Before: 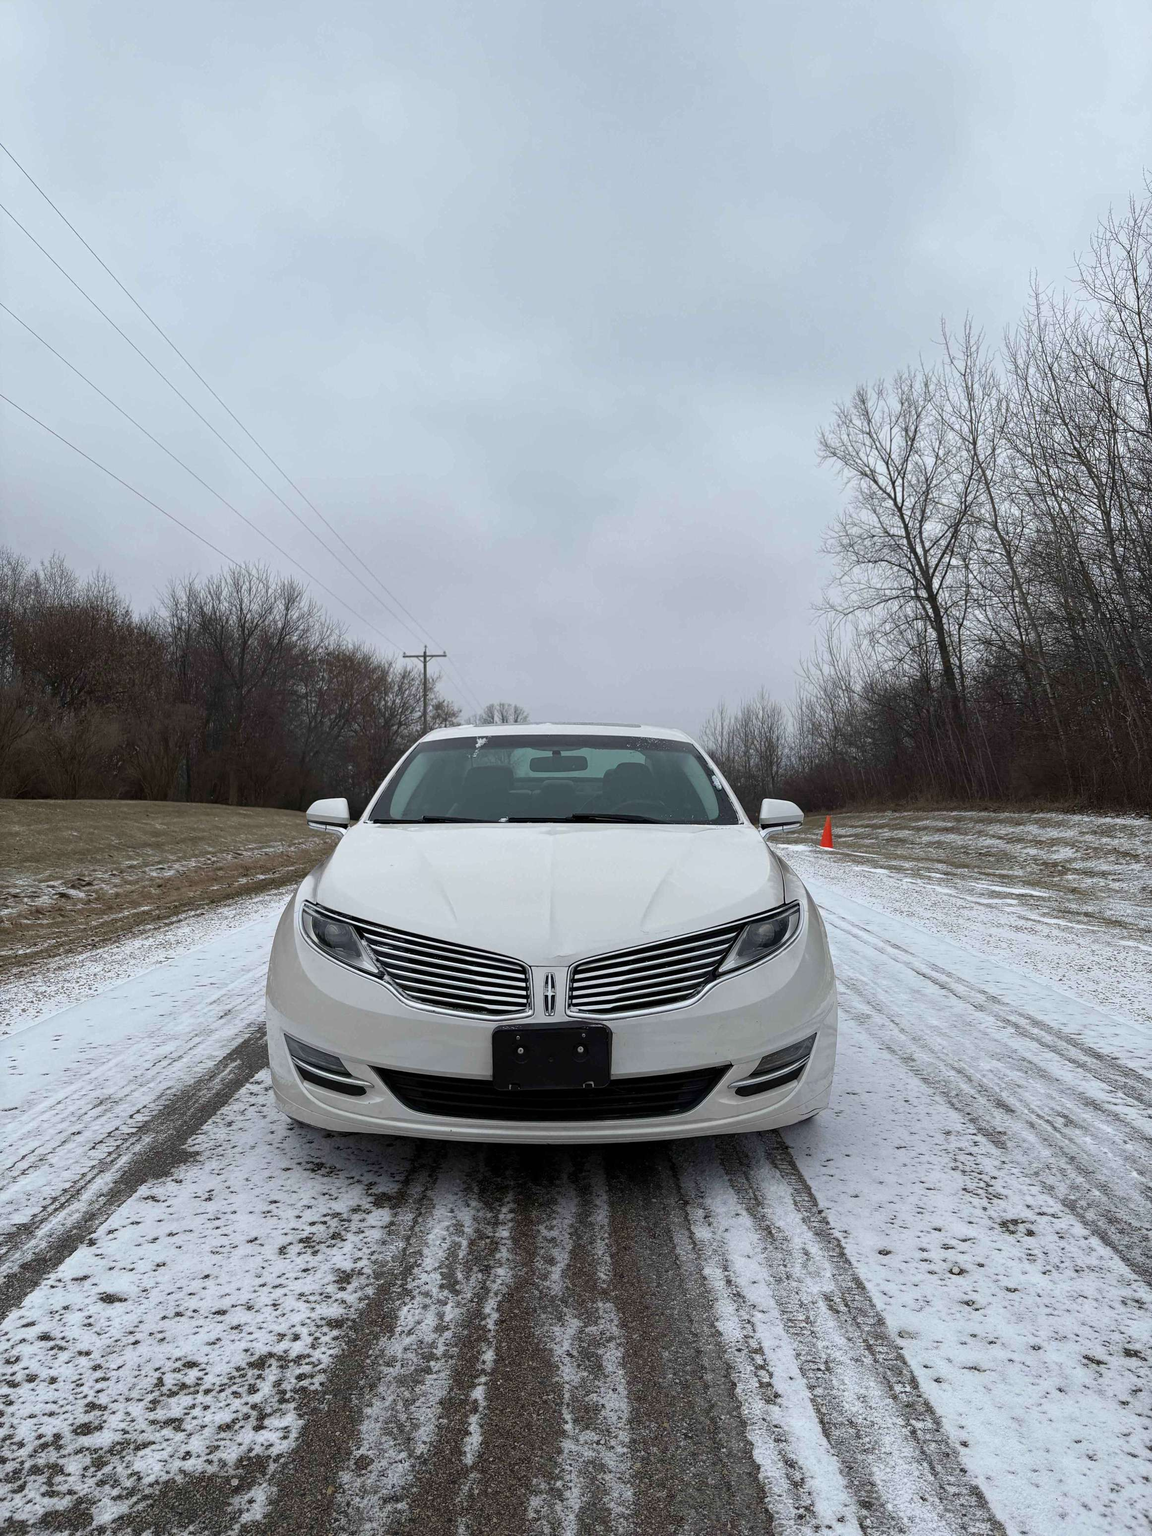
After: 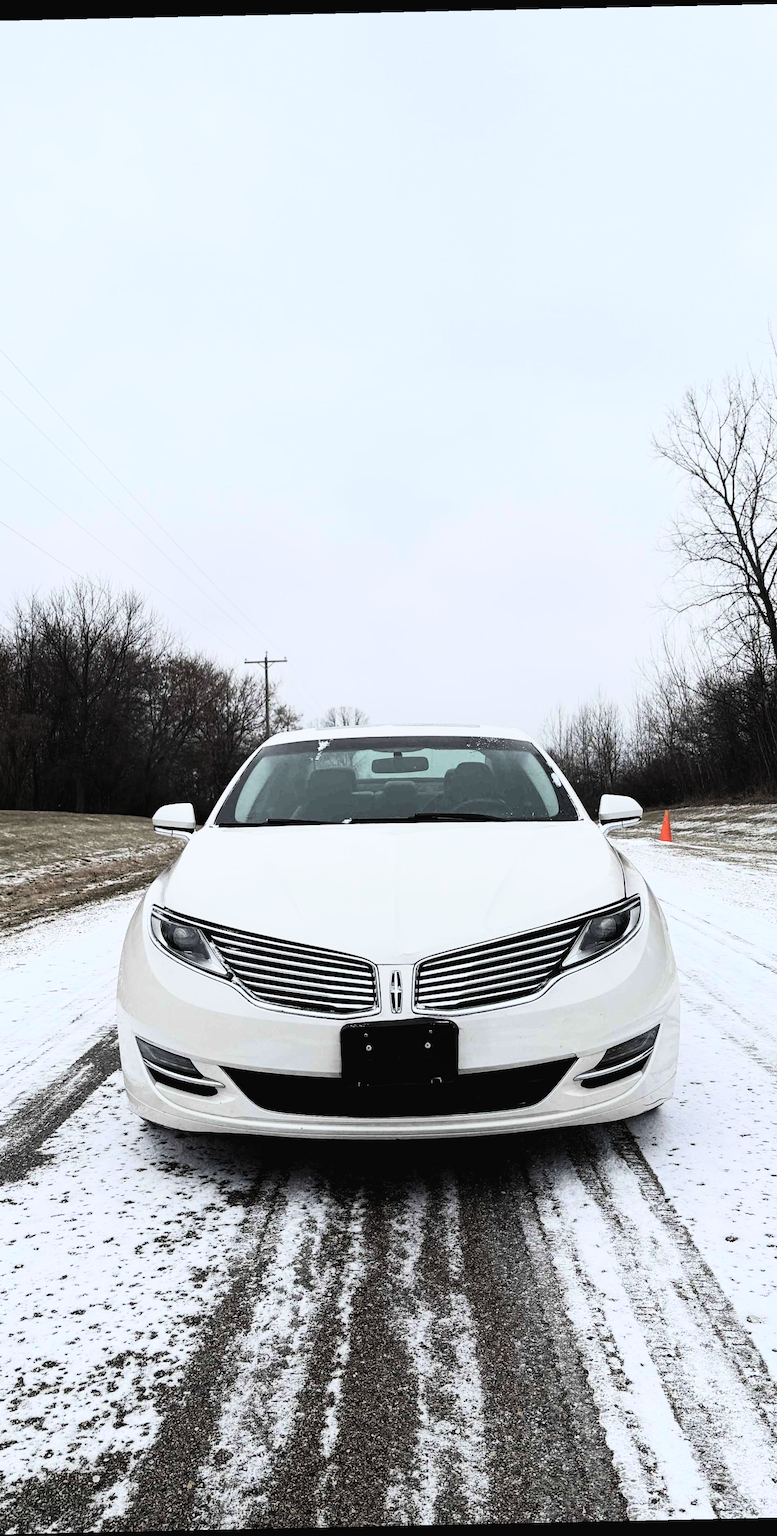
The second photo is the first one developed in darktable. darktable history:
rotate and perspective: rotation -1.24°, automatic cropping off
crop and rotate: left 14.292%, right 19.041%
contrast brightness saturation: contrast 0.39, brightness 0.53
filmic rgb: black relative exposure -5 EV, hardness 2.88, contrast 1.4, highlights saturation mix -20%
